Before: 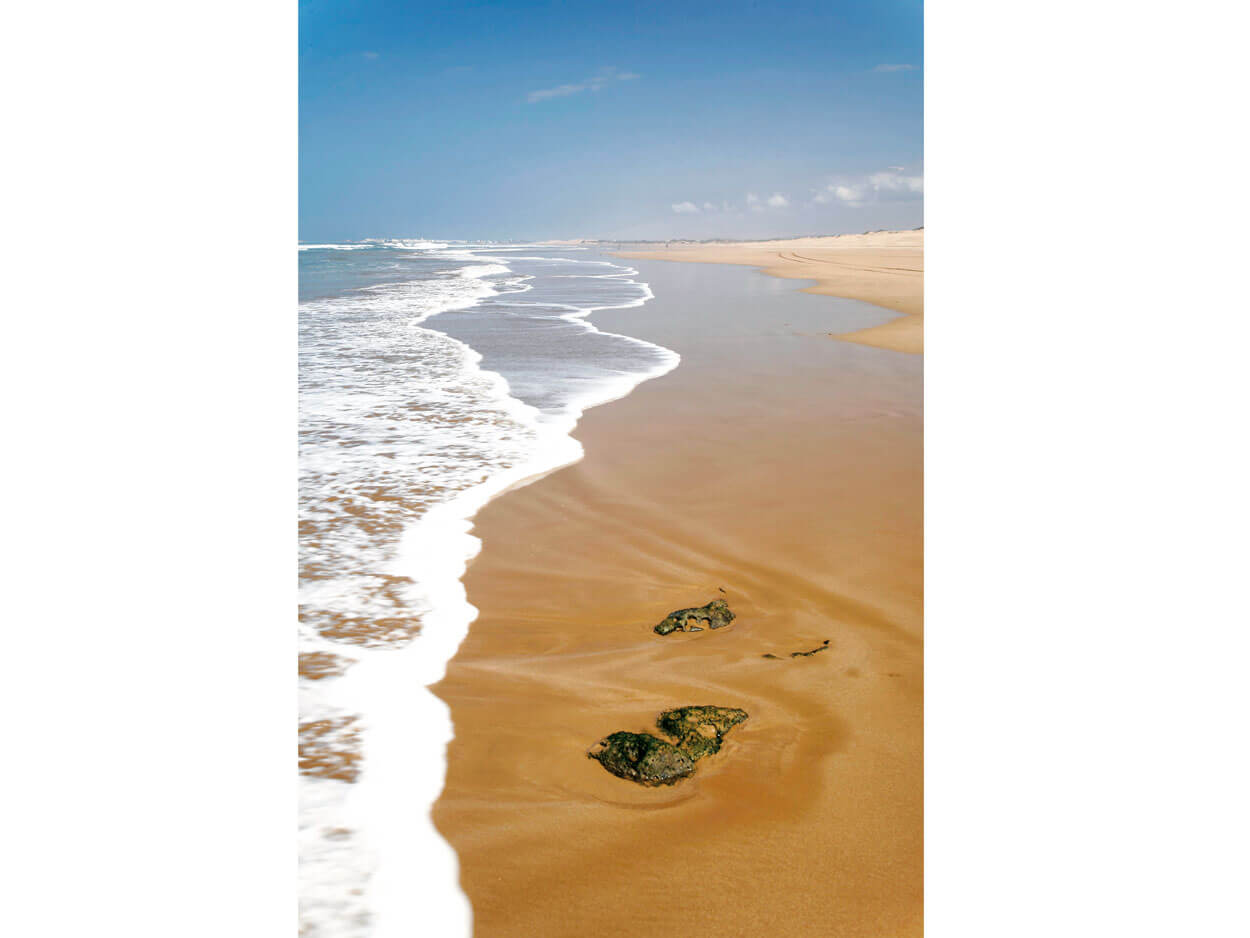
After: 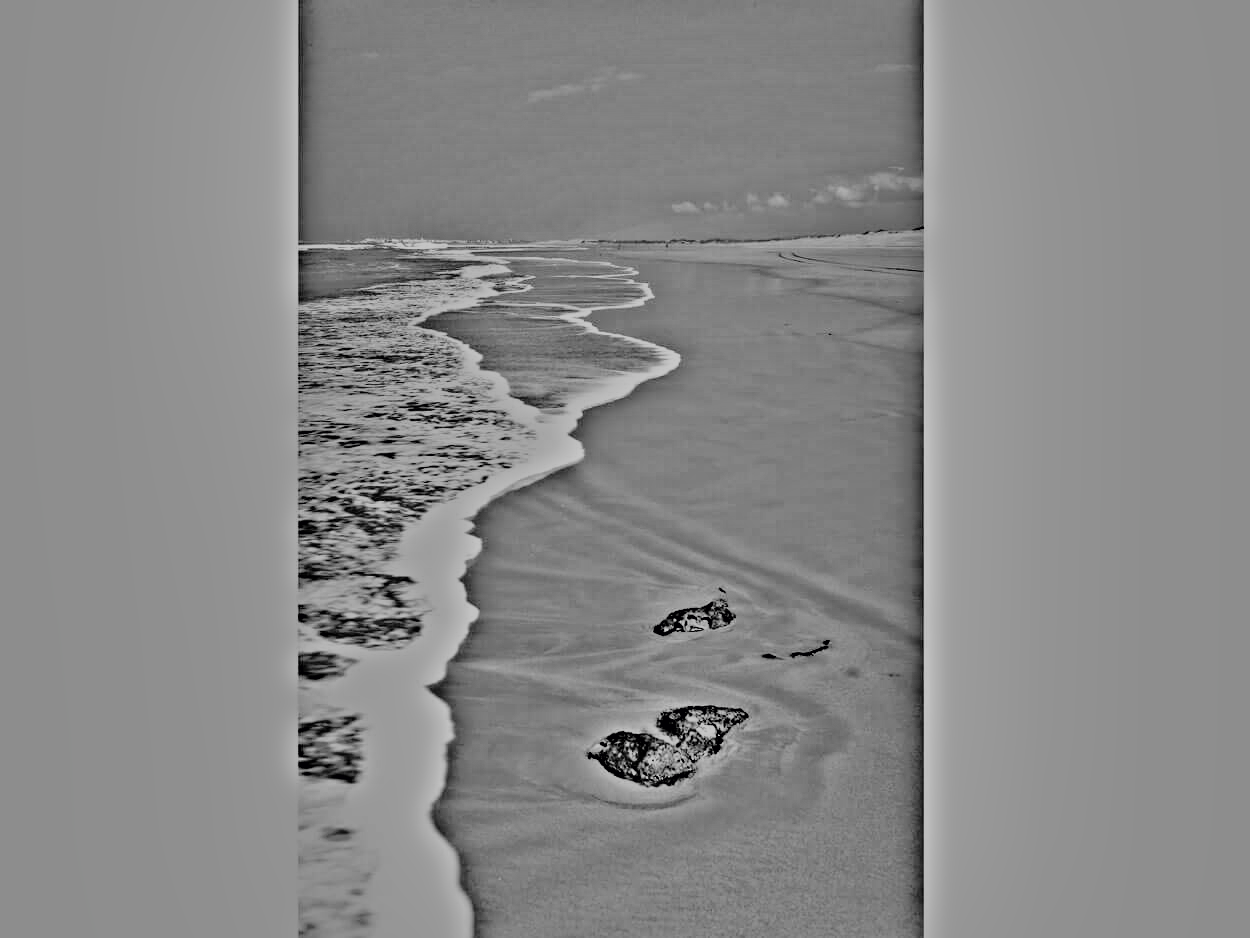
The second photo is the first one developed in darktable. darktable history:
highpass: on, module defaults
tone equalizer: -8 EV -0.417 EV, -7 EV -0.389 EV, -6 EV -0.333 EV, -5 EV -0.222 EV, -3 EV 0.222 EV, -2 EV 0.333 EV, -1 EV 0.389 EV, +0 EV 0.417 EV, edges refinement/feathering 500, mask exposure compensation -1.57 EV, preserve details no
filmic rgb: black relative exposure -7.65 EV, white relative exposure 4.56 EV, hardness 3.61, color science v6 (2022)
shadows and highlights: shadows -19.91, highlights -73.15
color balance rgb: perceptual saturation grading › global saturation 25%, perceptual brilliance grading › mid-tones 10%, perceptual brilliance grading › shadows 15%, global vibrance 20%
